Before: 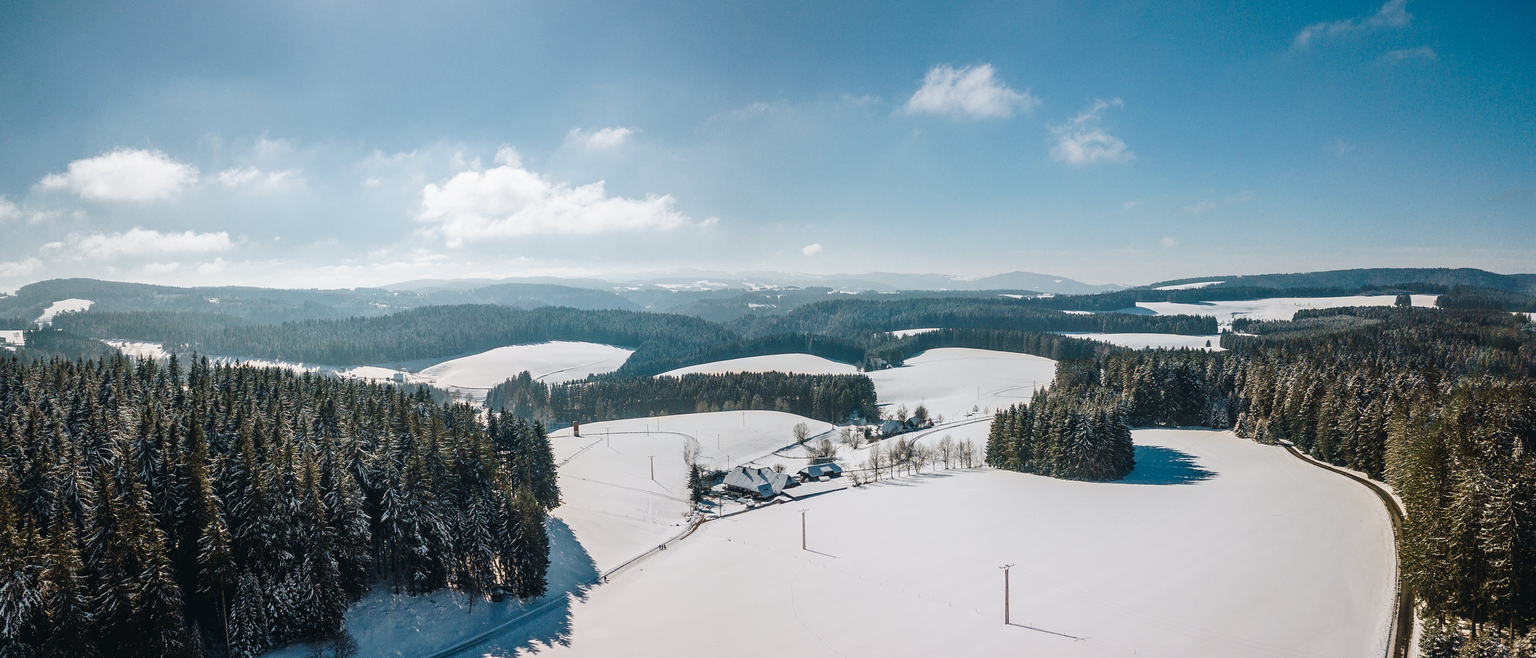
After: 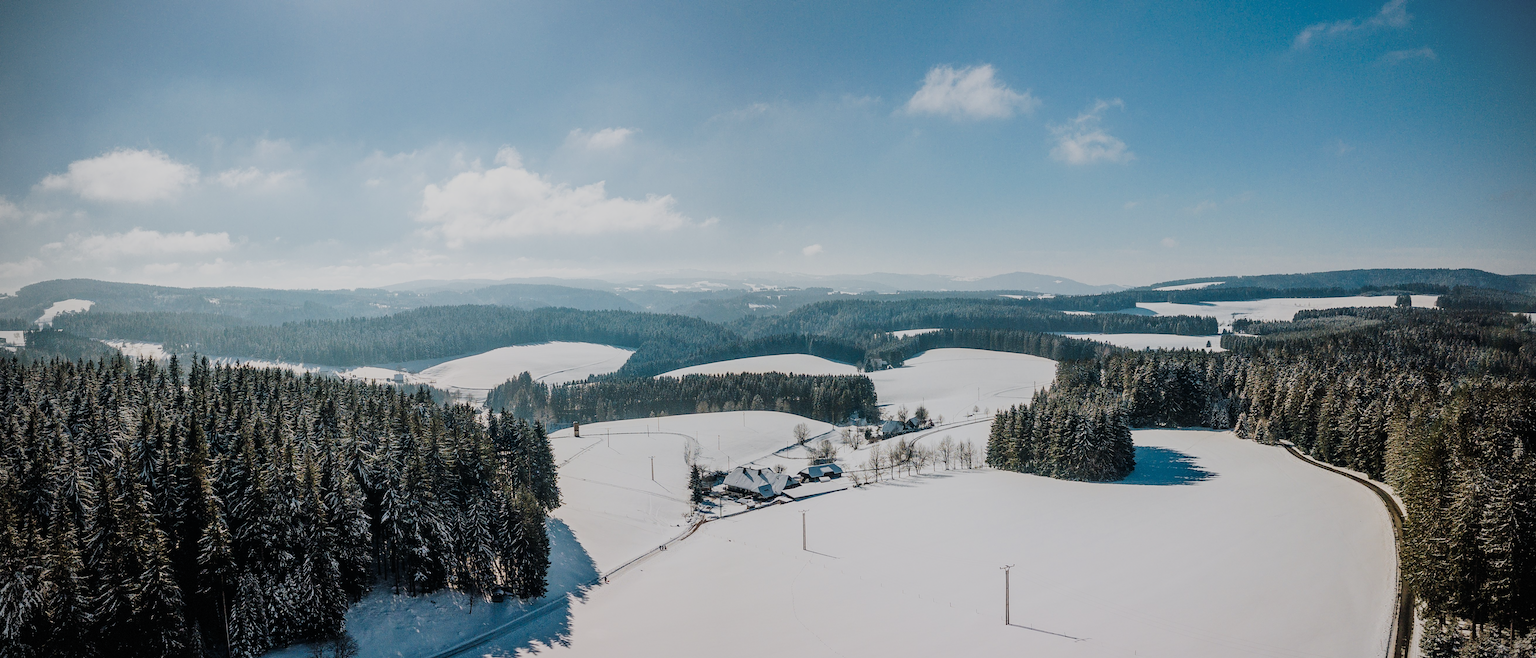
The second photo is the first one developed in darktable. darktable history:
vignetting: dithering 8-bit output, unbound false
filmic rgb: black relative exposure -7.65 EV, white relative exposure 4.56 EV, hardness 3.61
